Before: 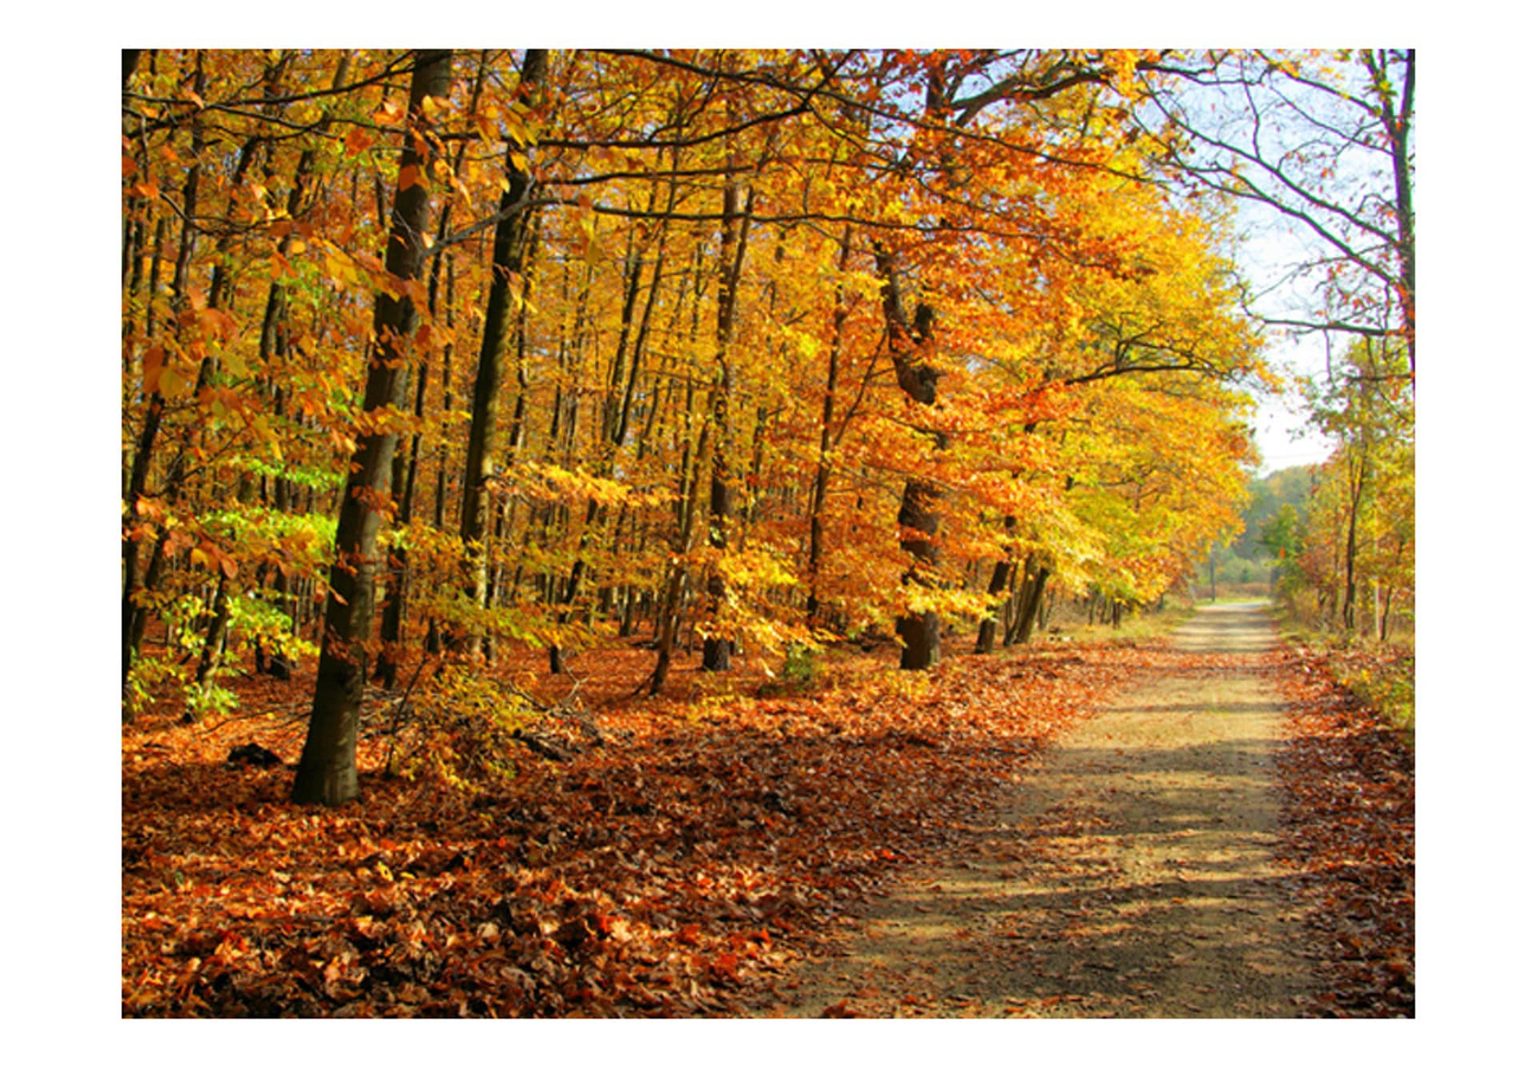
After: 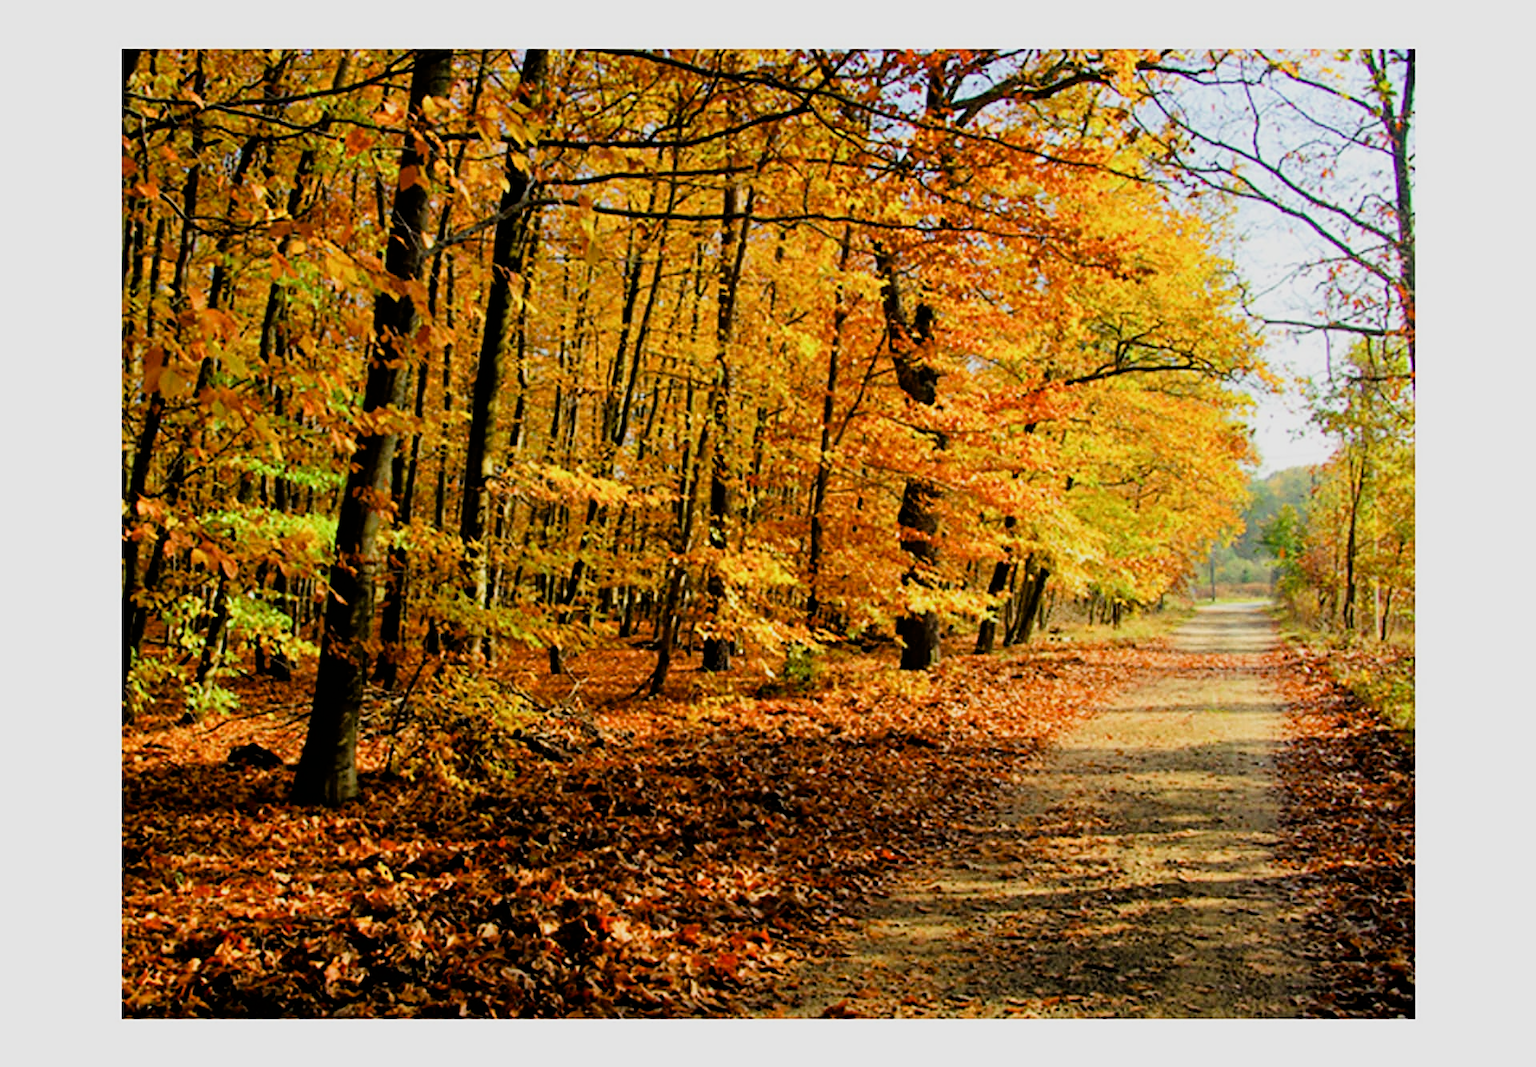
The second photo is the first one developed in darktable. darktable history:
color balance rgb: perceptual saturation grading › global saturation 20%, perceptual saturation grading › highlights -25%, perceptual saturation grading › shadows 25%
sharpen: on, module defaults
filmic rgb: black relative exposure -5 EV, hardness 2.88, contrast 1.3, highlights saturation mix -30%
